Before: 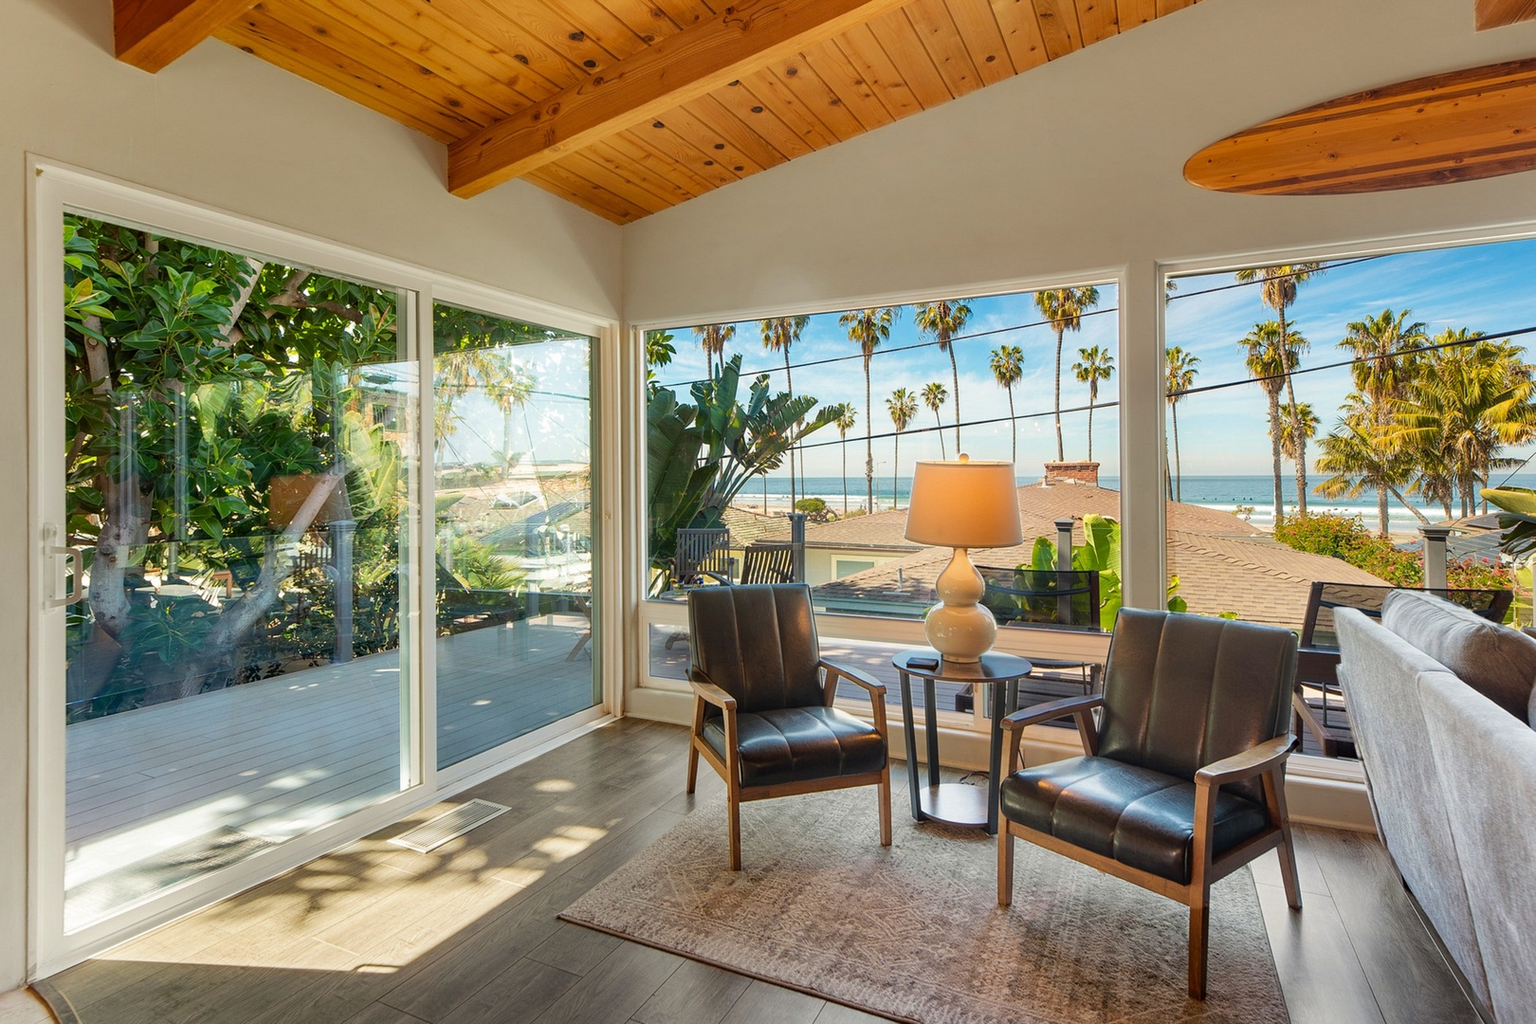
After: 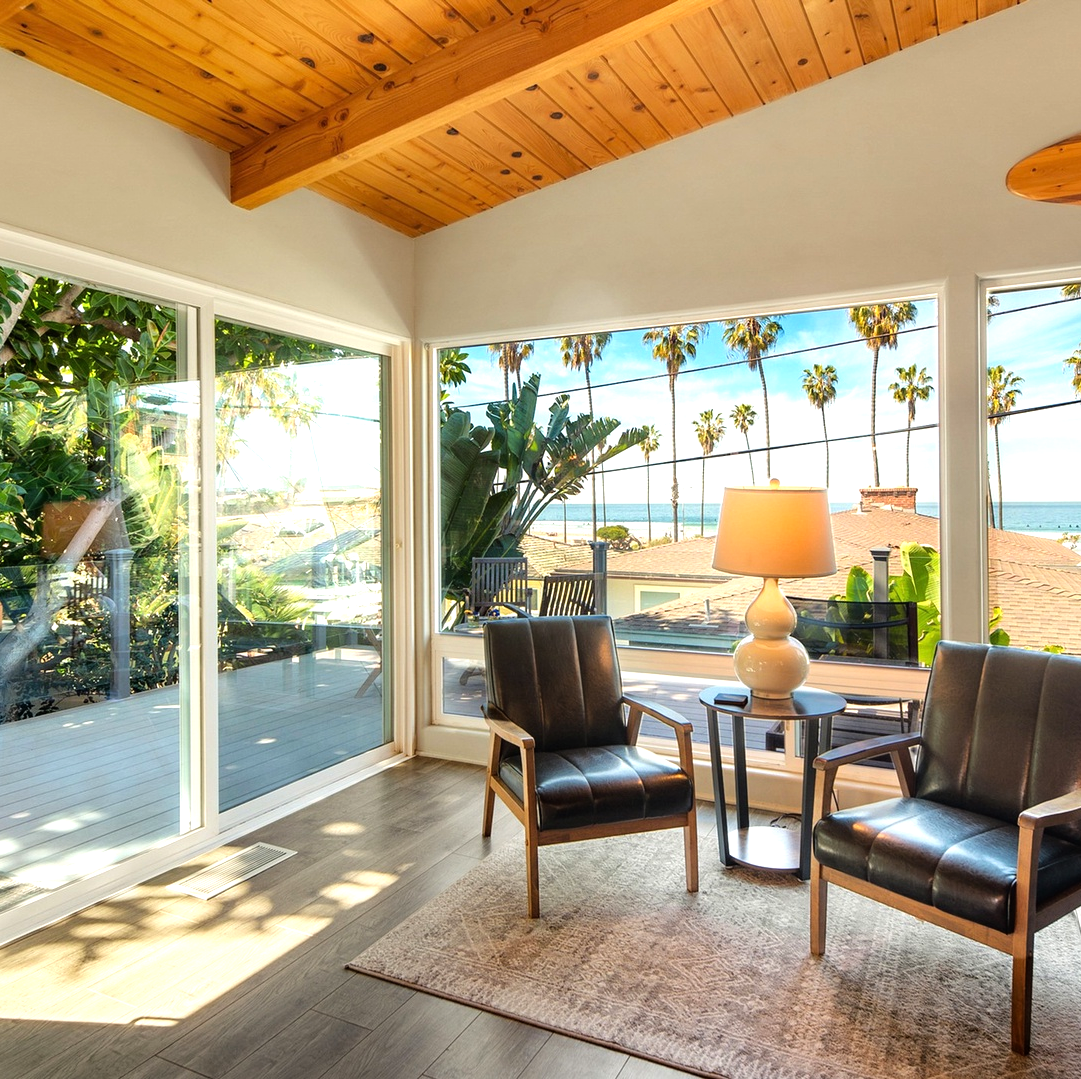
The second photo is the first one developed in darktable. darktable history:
crop and rotate: left 14.957%, right 18.303%
levels: black 0.021%, white 99.91%
tone equalizer: -8 EV -0.764 EV, -7 EV -0.669 EV, -6 EV -0.582 EV, -5 EV -0.387 EV, -3 EV 0.374 EV, -2 EV 0.6 EV, -1 EV 0.677 EV, +0 EV 0.759 EV, mask exposure compensation -0.513 EV
